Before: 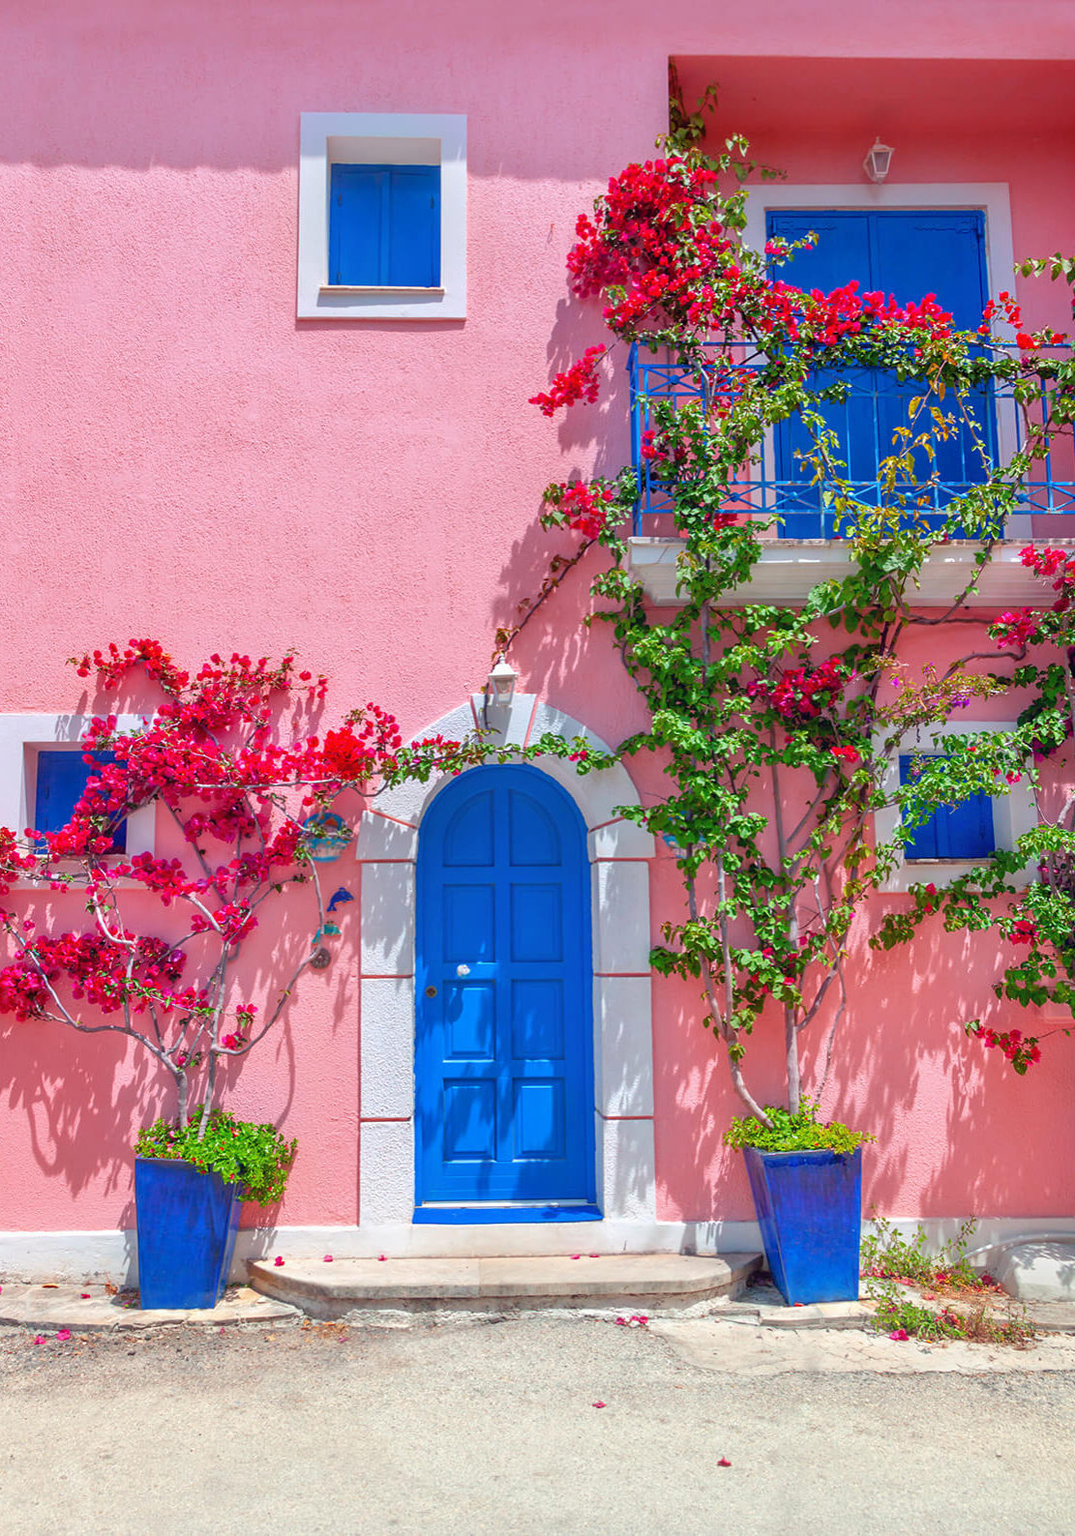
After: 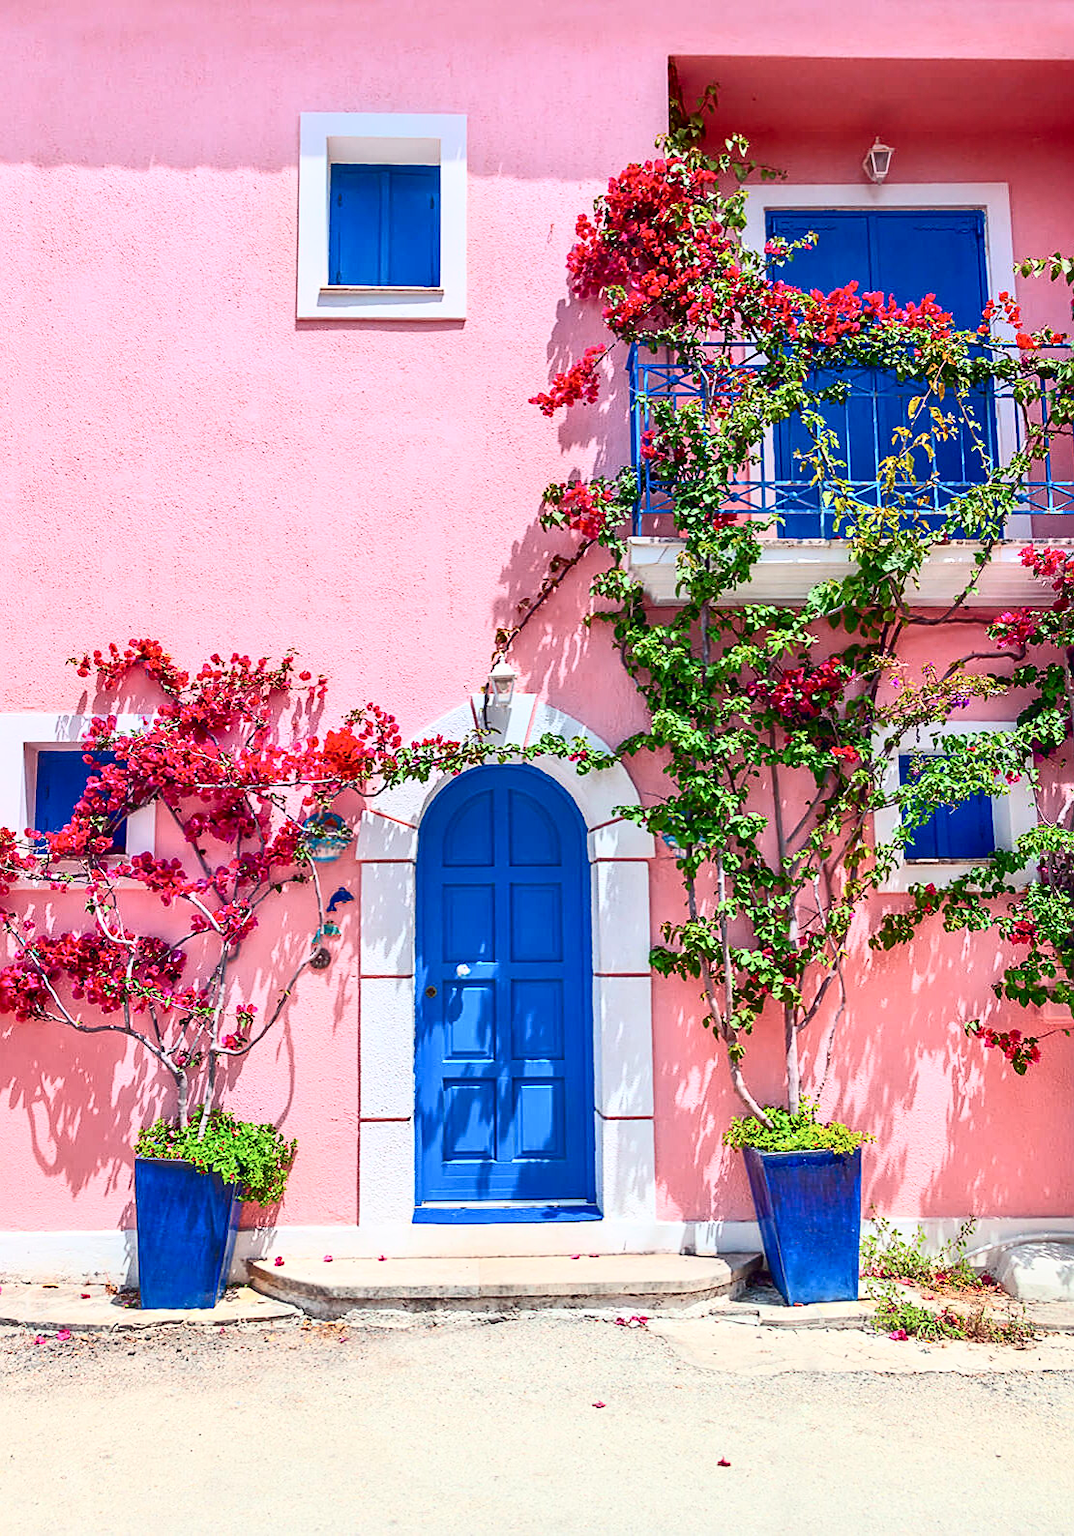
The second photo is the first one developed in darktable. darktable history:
sharpen: on, module defaults
color contrast: green-magenta contrast 0.84, blue-yellow contrast 0.86
contrast brightness saturation: contrast 0.4, brightness 0.1, saturation 0.21
